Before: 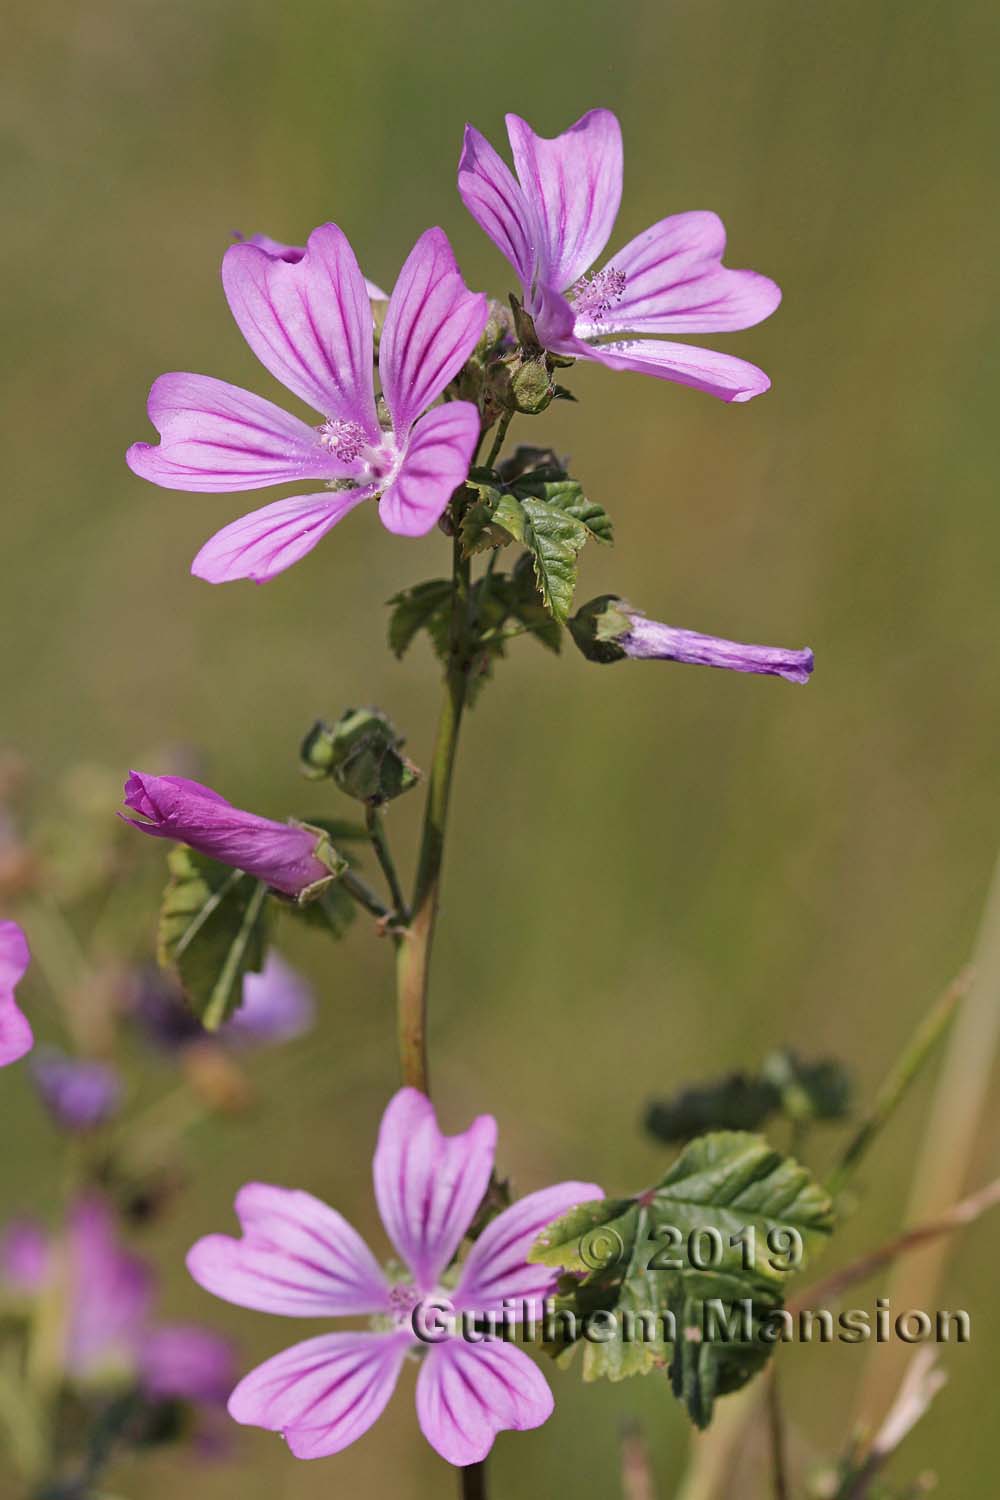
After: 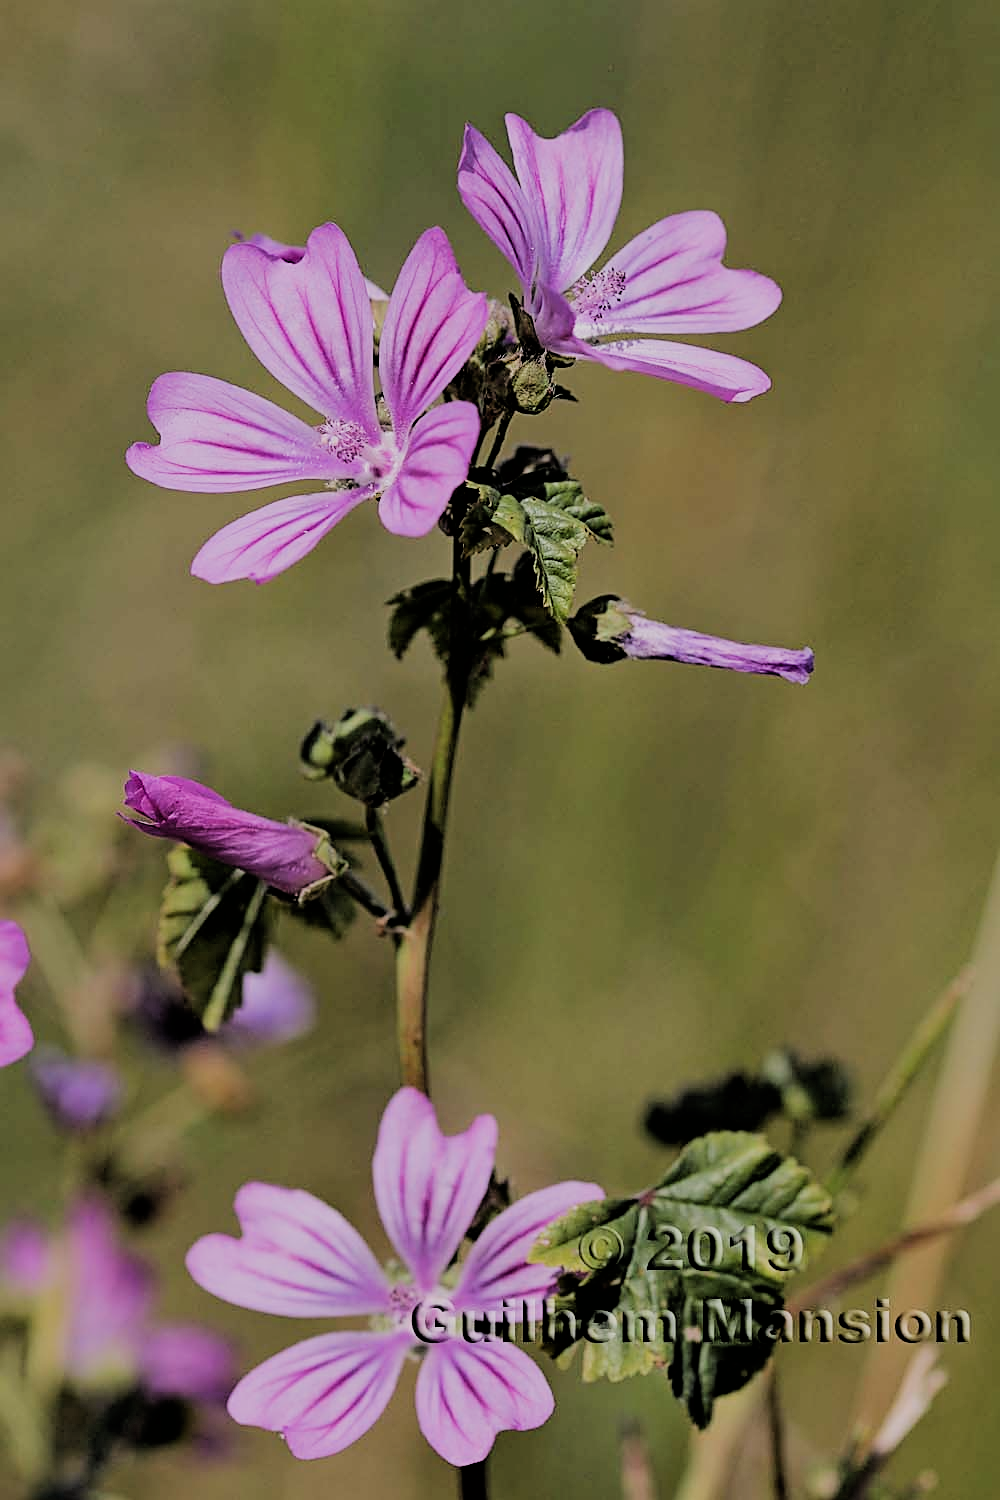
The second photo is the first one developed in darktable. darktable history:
sharpen: on, module defaults
filmic rgb: black relative exposure -3.15 EV, white relative exposure 7.01 EV, hardness 1.47, contrast 1.349
